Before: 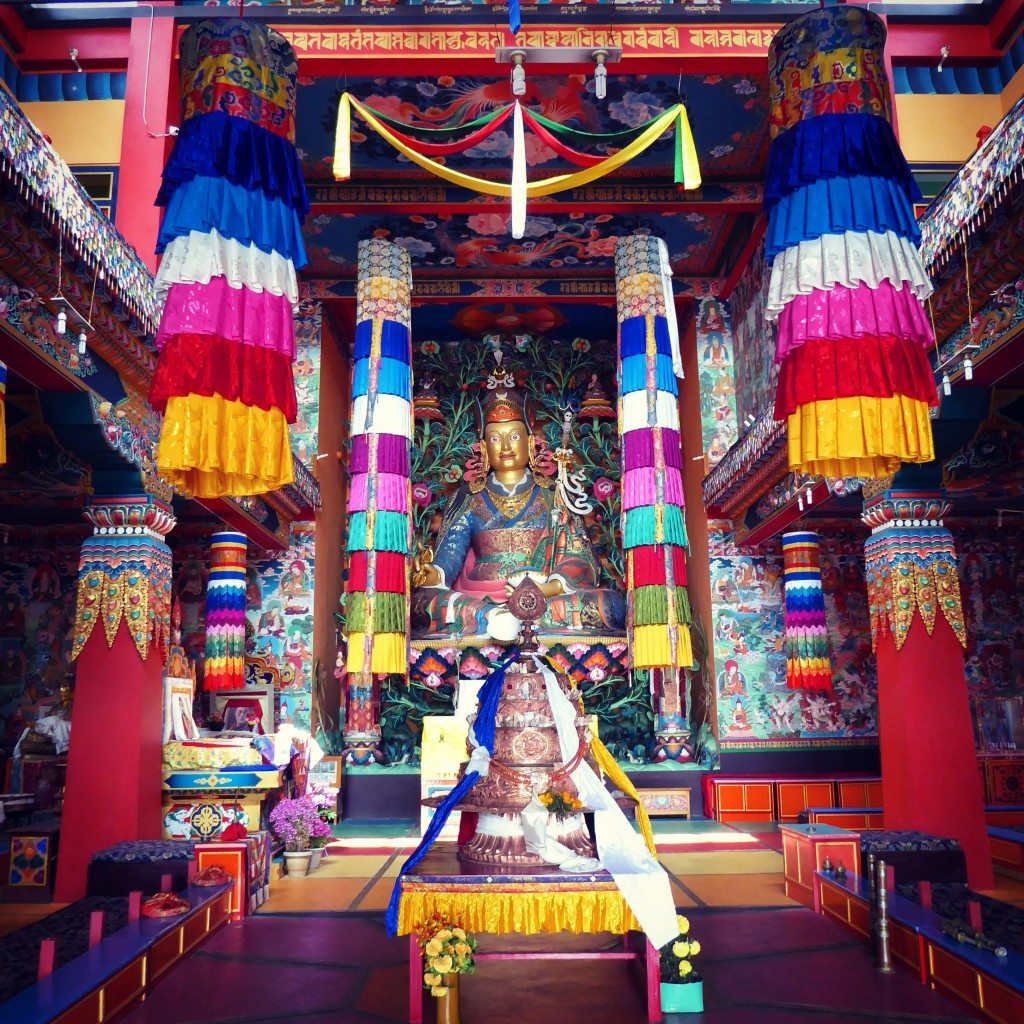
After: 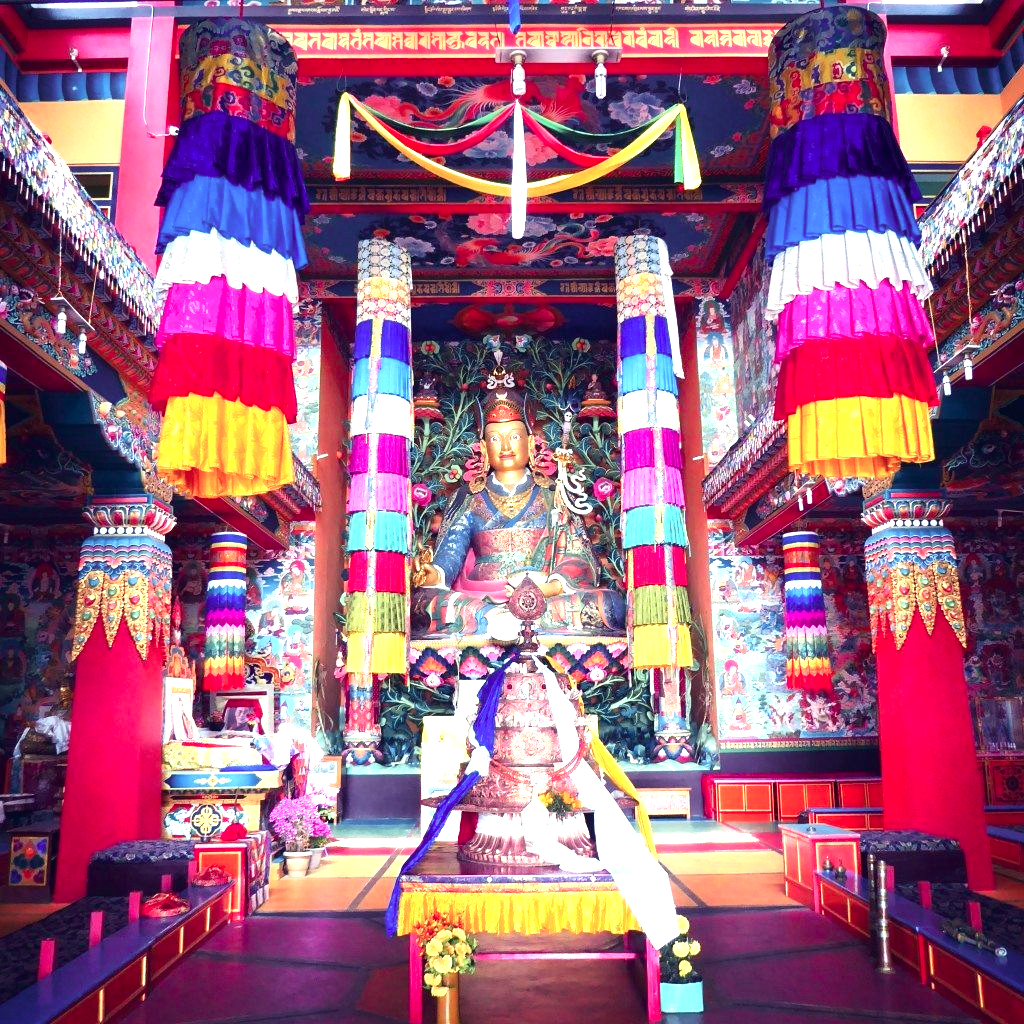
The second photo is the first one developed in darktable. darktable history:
tone curve: curves: ch0 [(0, 0.012) (0.056, 0.046) (0.218, 0.213) (0.606, 0.62) (0.82, 0.846) (1, 1)]; ch1 [(0, 0) (0.226, 0.261) (0.403, 0.437) (0.469, 0.472) (0.495, 0.499) (0.508, 0.503) (0.545, 0.555) (0.59, 0.598) (0.686, 0.728) (1, 1)]; ch2 [(0, 0) (0.269, 0.299) (0.459, 0.45) (0.498, 0.499) (0.523, 0.512) (0.568, 0.558) (0.634, 0.617) (0.698, 0.677) (0.806, 0.769) (1, 1)], color space Lab, independent channels, preserve colors none
exposure: black level correction 0, exposure 1.1 EV, compensate exposure bias true, compensate highlight preservation false
